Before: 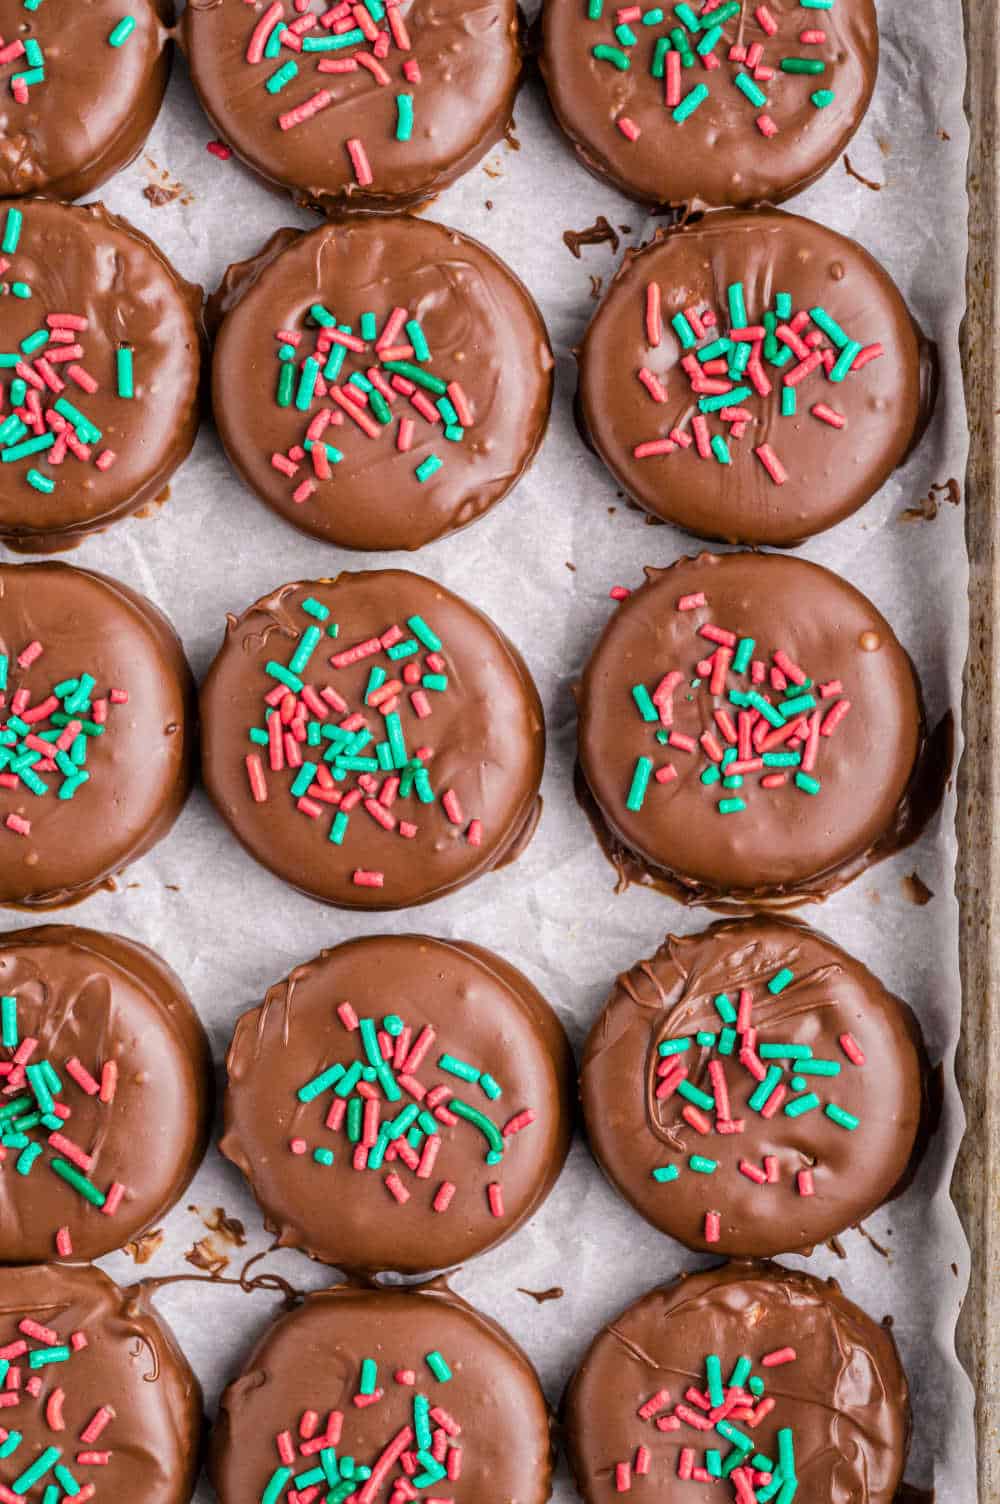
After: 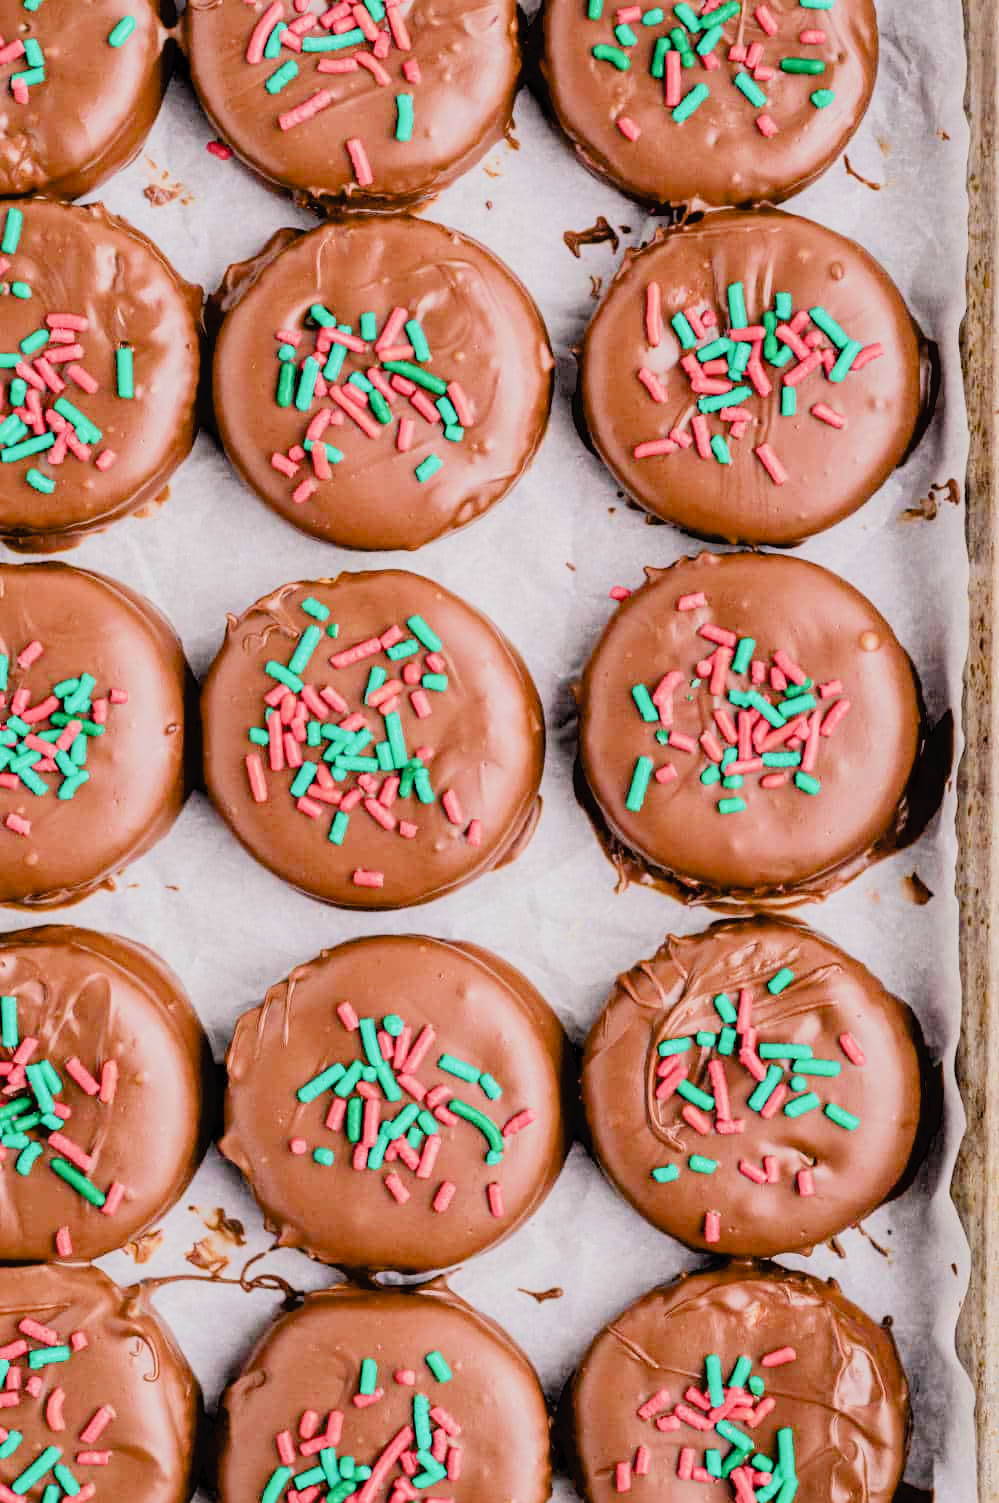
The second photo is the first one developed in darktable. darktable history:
tone equalizer: mask exposure compensation -0.503 EV
filmic rgb: black relative exposure -6.06 EV, white relative exposure 6.94 EV, hardness 2.26, color science v4 (2020)
exposure: black level correction 0.011, exposure 1.077 EV, compensate exposure bias true, compensate highlight preservation false
